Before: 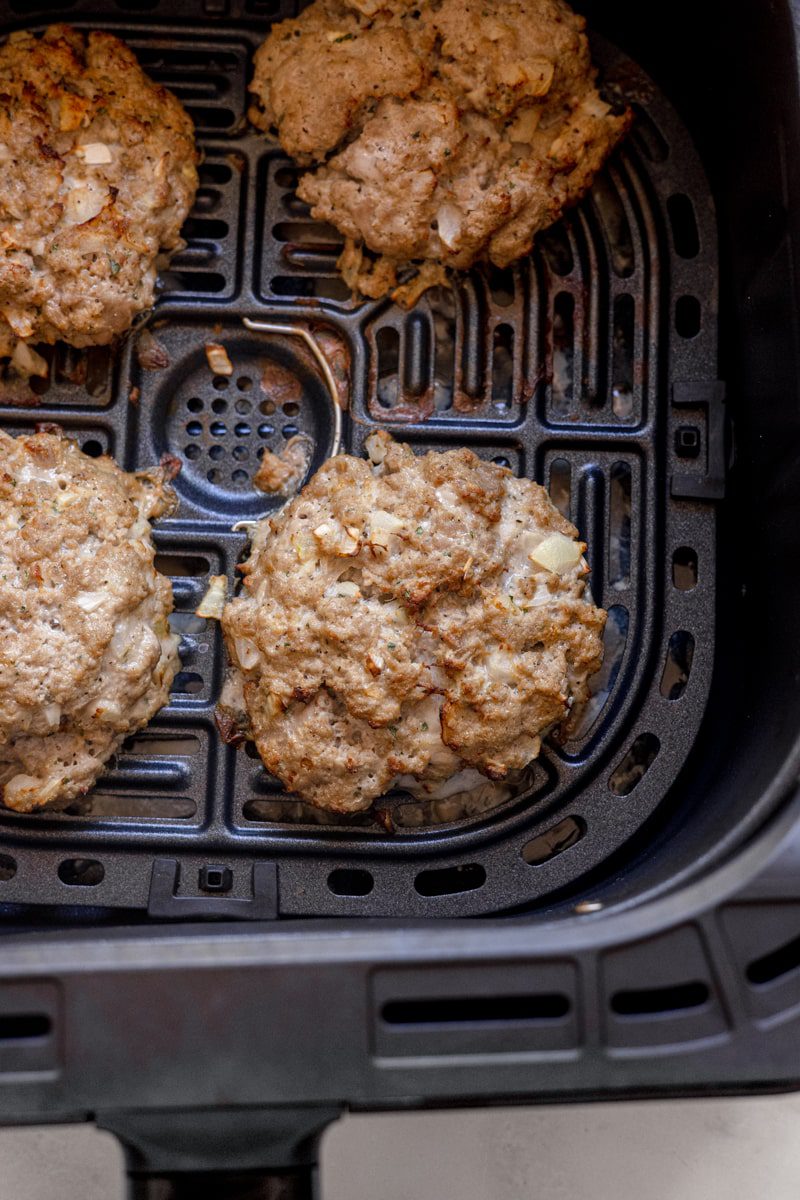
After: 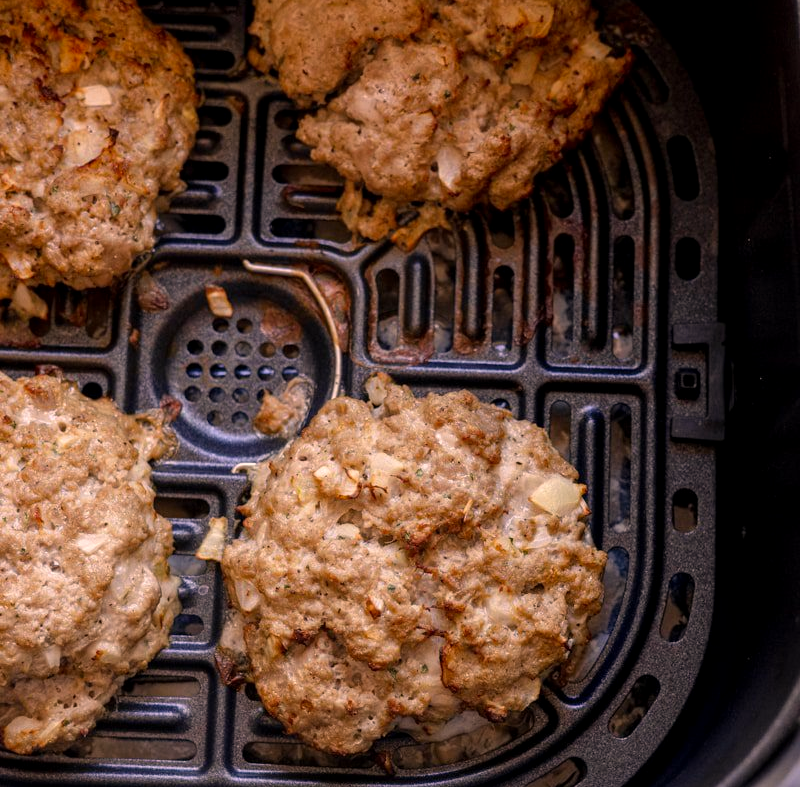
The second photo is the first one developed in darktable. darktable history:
crop and rotate: top 4.848%, bottom 29.503%
exposure: black level correction 0.016, exposure -0.009 EV
color correction: highlights a* 11.96, highlights b* 11.58
